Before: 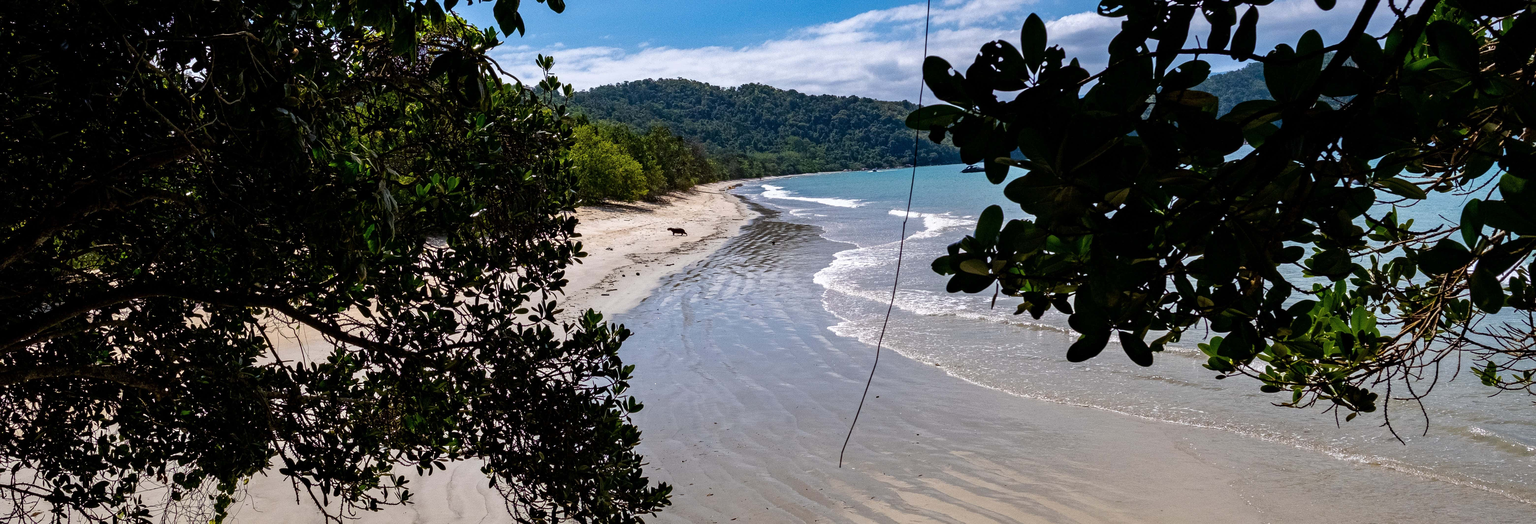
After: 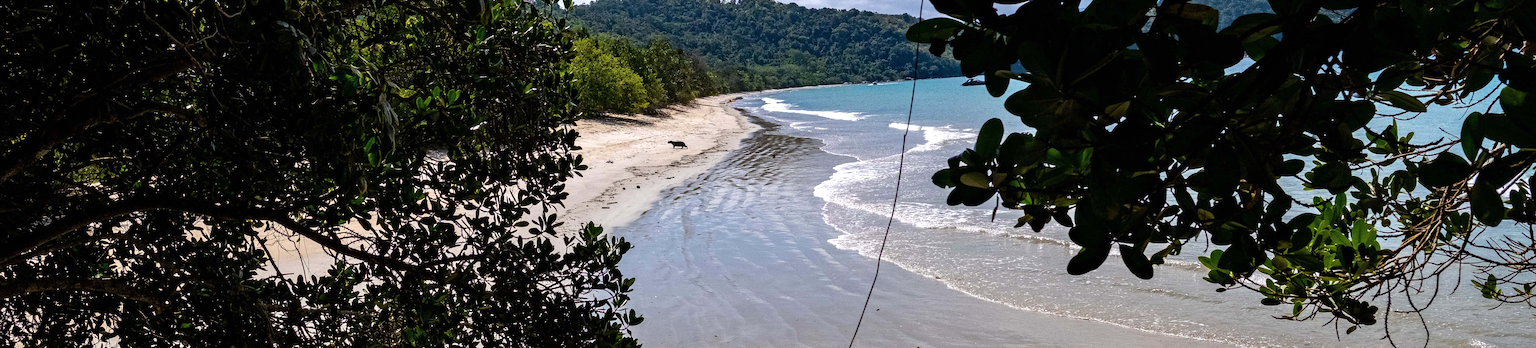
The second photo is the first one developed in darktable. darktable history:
crop: top 16.658%, bottom 16.703%
exposure: black level correction 0, exposure 0.199 EV, compensate highlight preservation false
